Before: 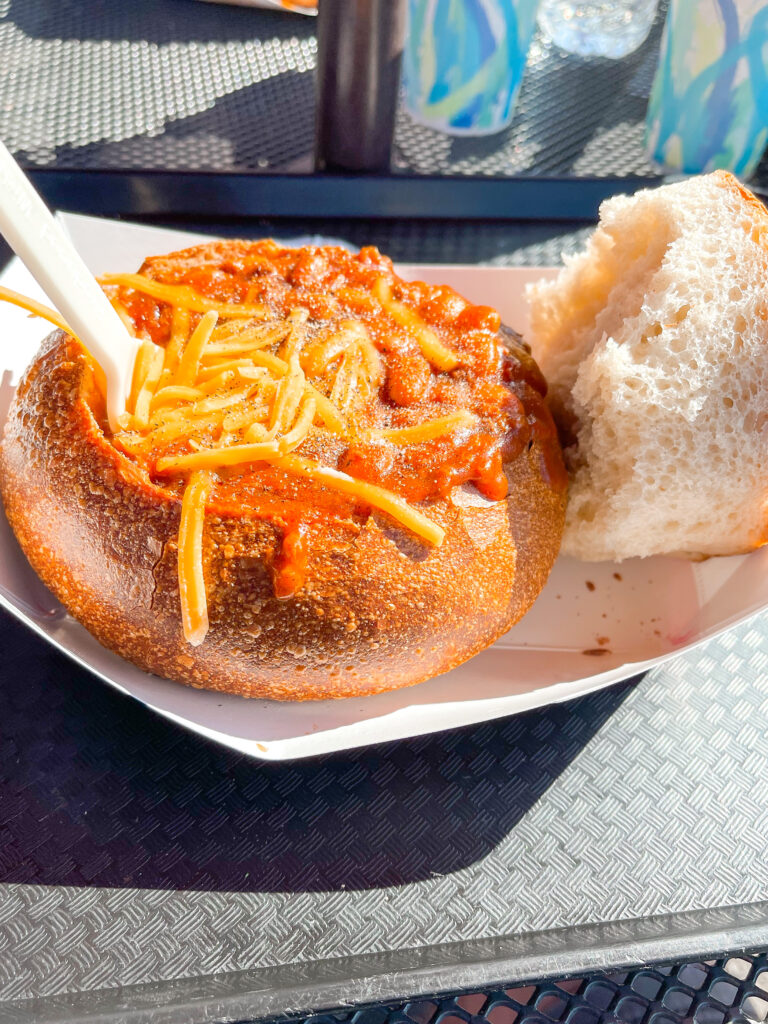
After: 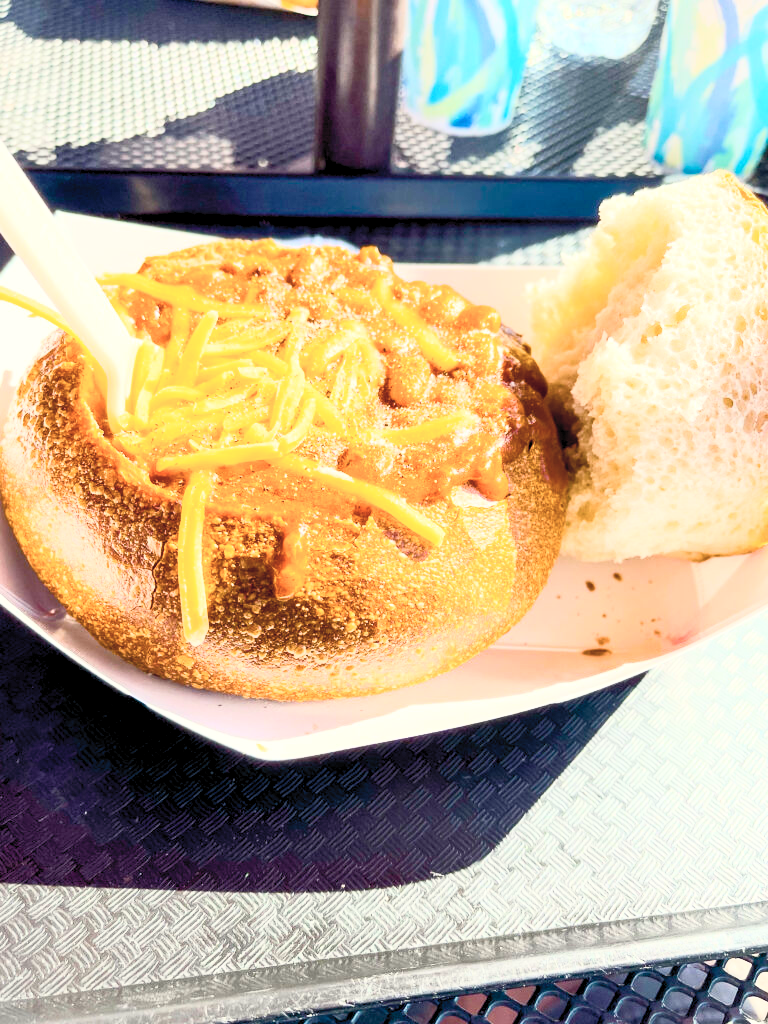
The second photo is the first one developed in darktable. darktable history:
color balance rgb: highlights gain › luminance 5.848%, highlights gain › chroma 2.546%, highlights gain › hue 90.37°, global offset › luminance -0.505%, perceptual saturation grading › global saturation 20%, perceptual saturation grading › highlights -25.646%, perceptual saturation grading › shadows 49.32%, global vibrance 41.328%
contrast brightness saturation: contrast 0.446, brightness 0.559, saturation -0.186
